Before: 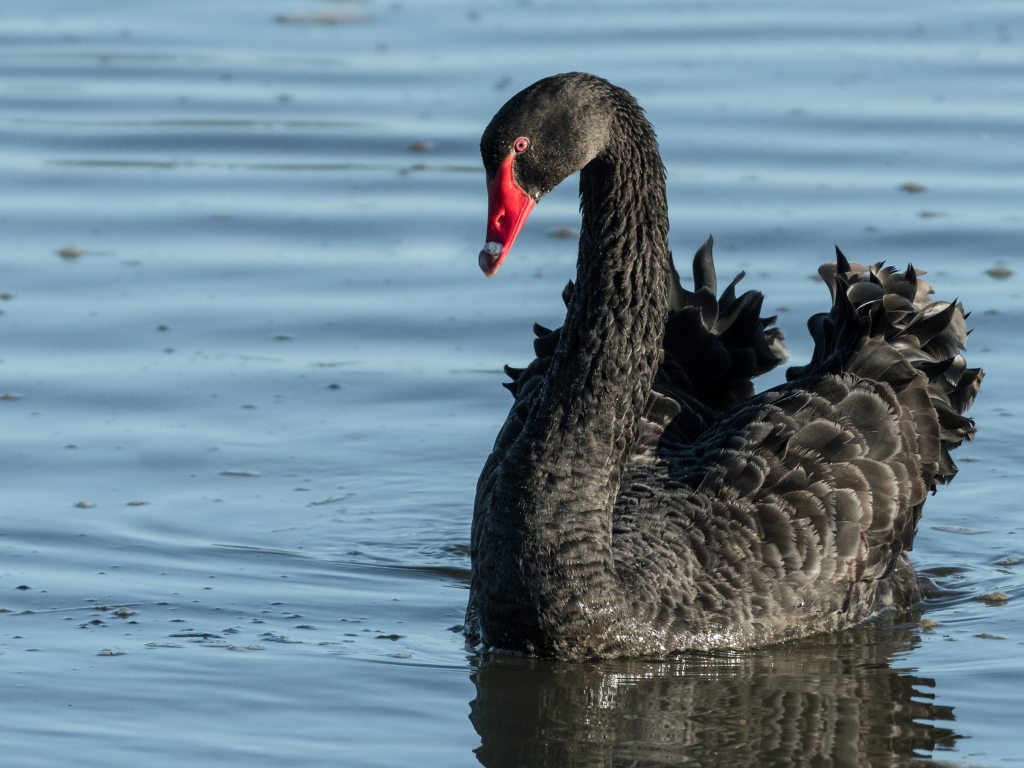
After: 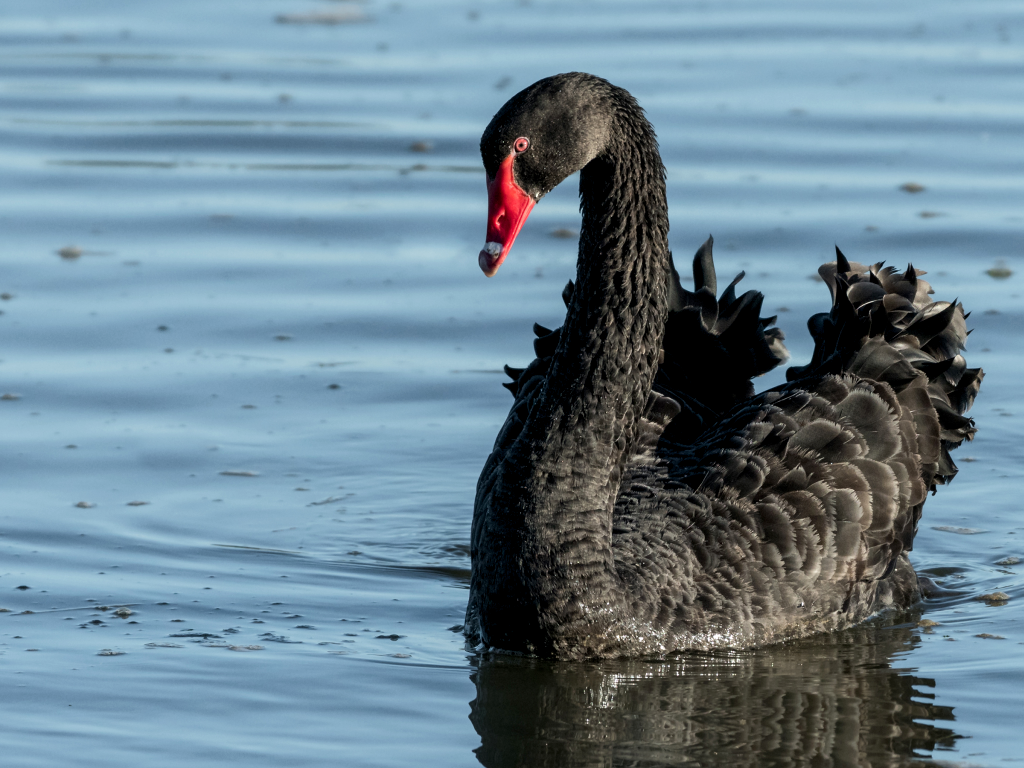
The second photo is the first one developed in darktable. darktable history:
color balance rgb: global offset › luminance -0.51%, perceptual saturation grading › global saturation 0.983%, contrast 4.865%
